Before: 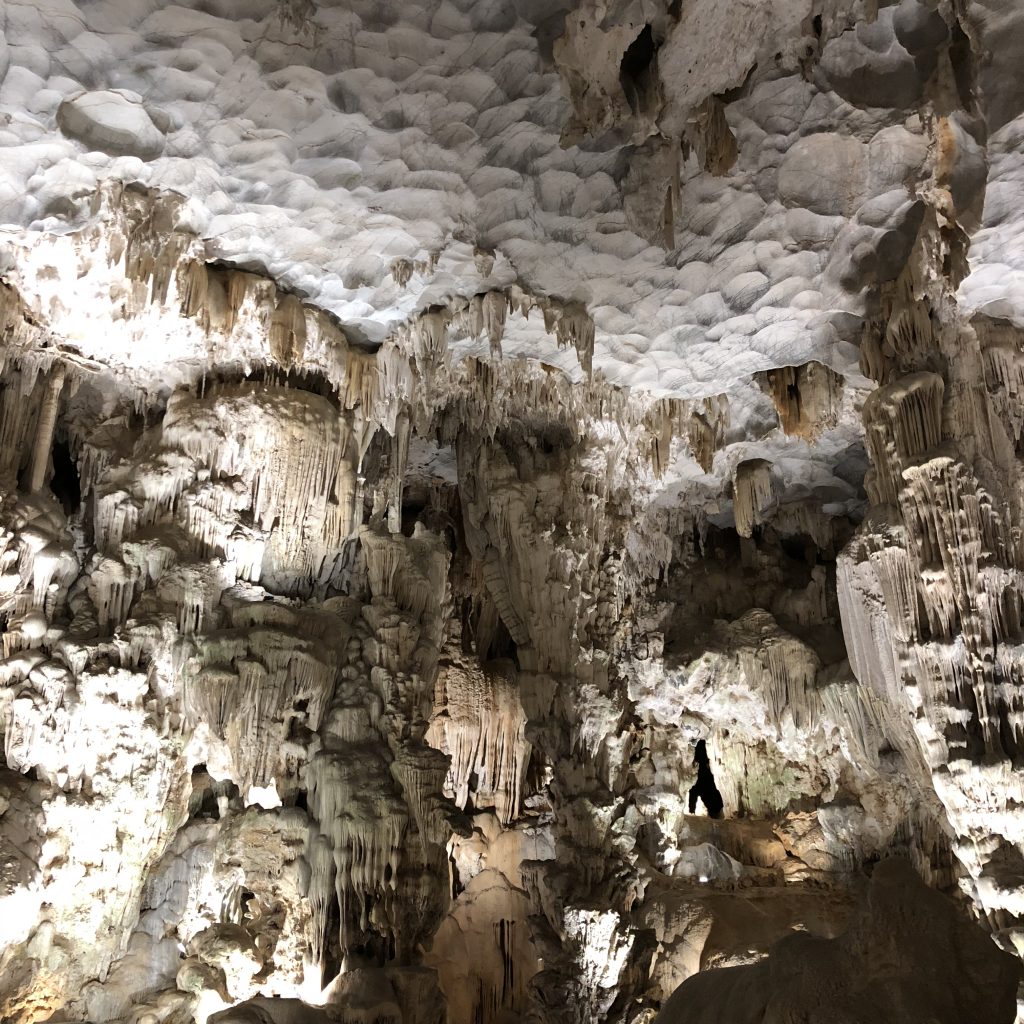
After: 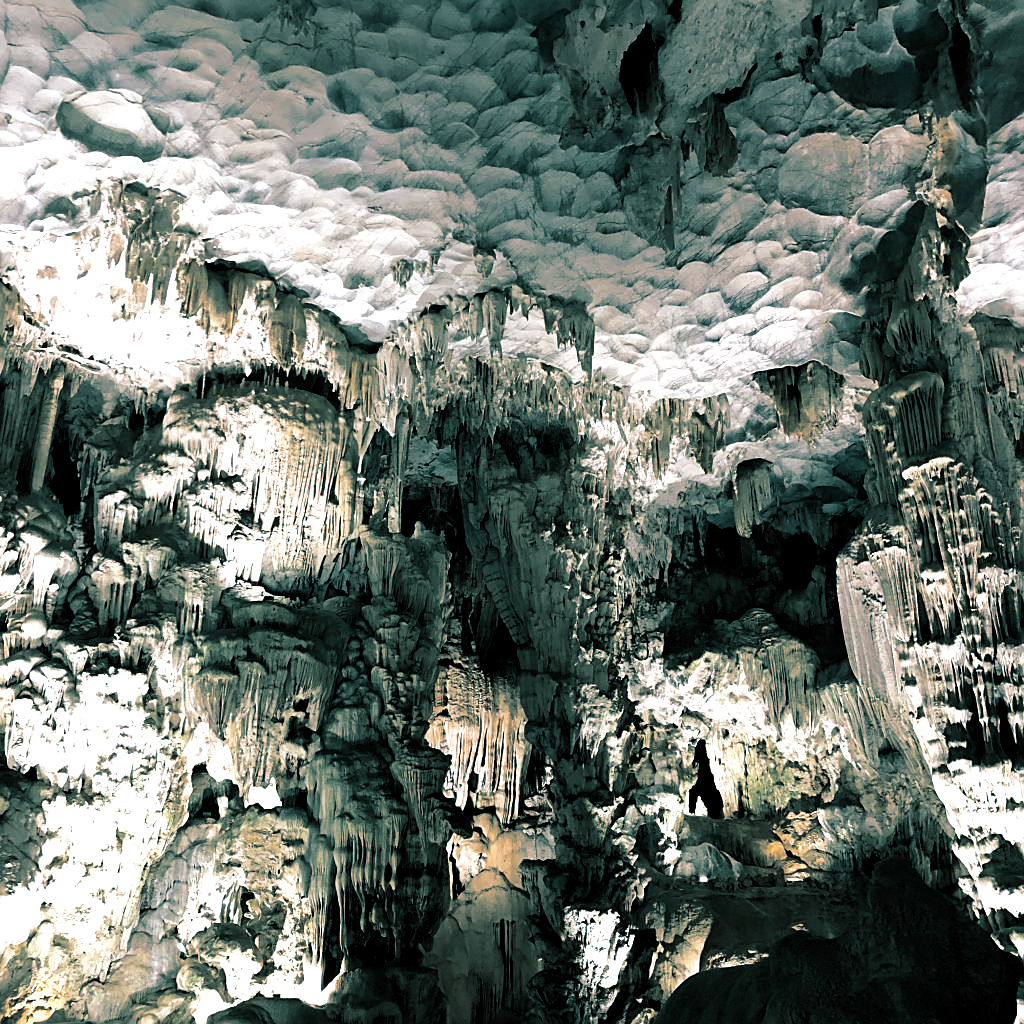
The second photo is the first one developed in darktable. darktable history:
sharpen: on, module defaults
color balance: lift [0.991, 1, 1, 1], gamma [0.996, 1, 1, 1], input saturation 98.52%, contrast 20.34%, output saturation 103.72%
split-toning: shadows › hue 183.6°, shadows › saturation 0.52, highlights › hue 0°, highlights › saturation 0
